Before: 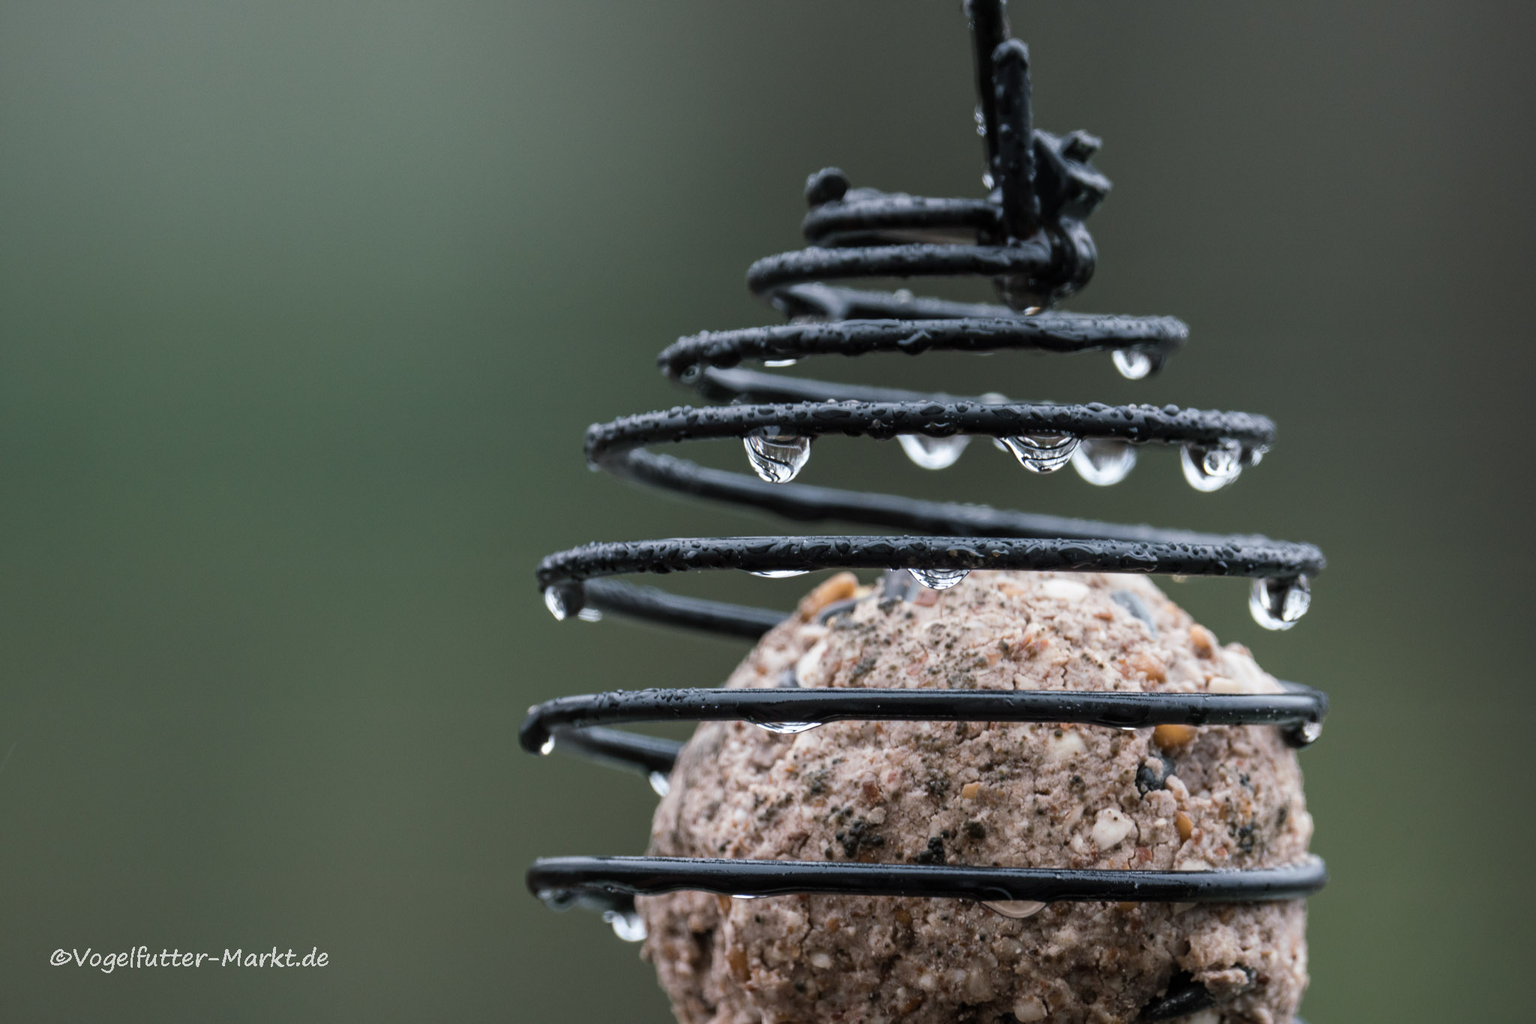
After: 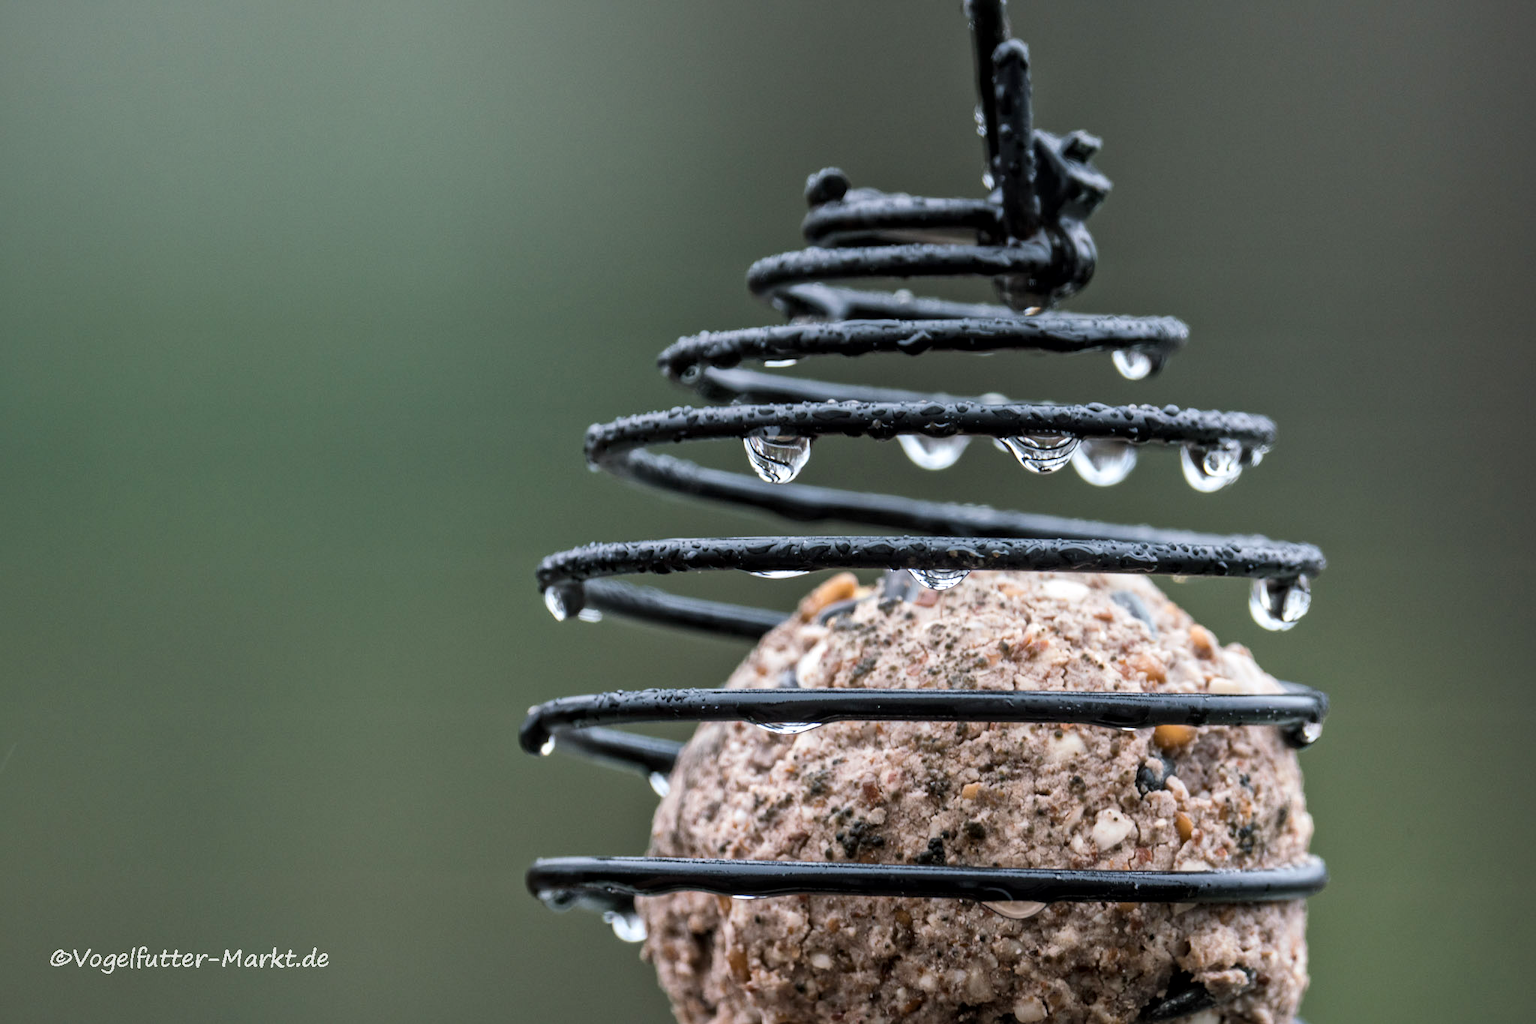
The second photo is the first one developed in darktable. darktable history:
contrast brightness saturation: contrast 0.07, brightness 0.08, saturation 0.18
local contrast: mode bilateral grid, contrast 20, coarseness 20, detail 150%, midtone range 0.2
